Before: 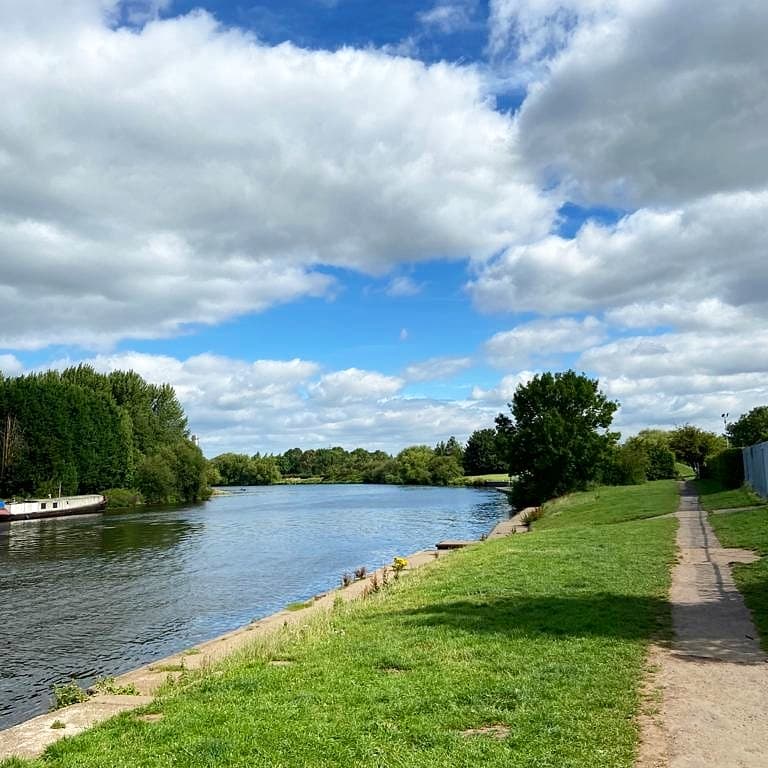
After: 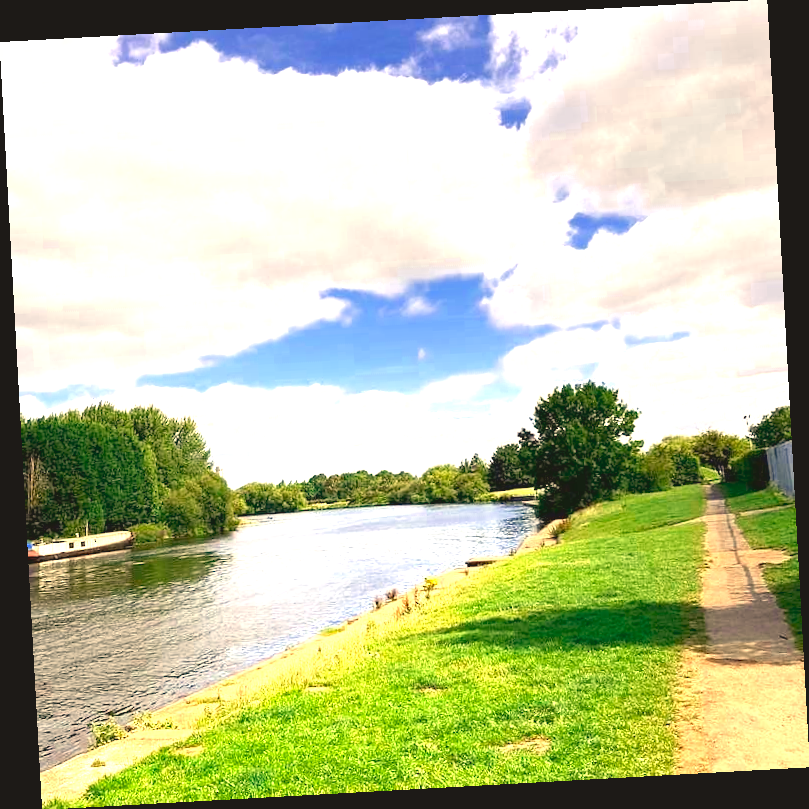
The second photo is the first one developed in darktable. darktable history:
color zones: curves: ch0 [(0, 0.5) (0.125, 0.4) (0.25, 0.5) (0.375, 0.4) (0.5, 0.4) (0.625, 0.35) (0.75, 0.35) (0.875, 0.5)]; ch1 [(0, 0.35) (0.125, 0.45) (0.25, 0.35) (0.375, 0.35) (0.5, 0.35) (0.625, 0.35) (0.75, 0.45) (0.875, 0.35)]; ch2 [(0, 0.6) (0.125, 0.5) (0.25, 0.5) (0.375, 0.6) (0.5, 0.6) (0.625, 0.5) (0.75, 0.5) (0.875, 0.5)]
color correction: highlights a* 15, highlights b* 31.55
exposure: black level correction 0.001, exposure 1.84 EV, compensate highlight preservation false
rotate and perspective: rotation -3.18°, automatic cropping off
contrast brightness saturation: contrast -0.19, saturation 0.19
